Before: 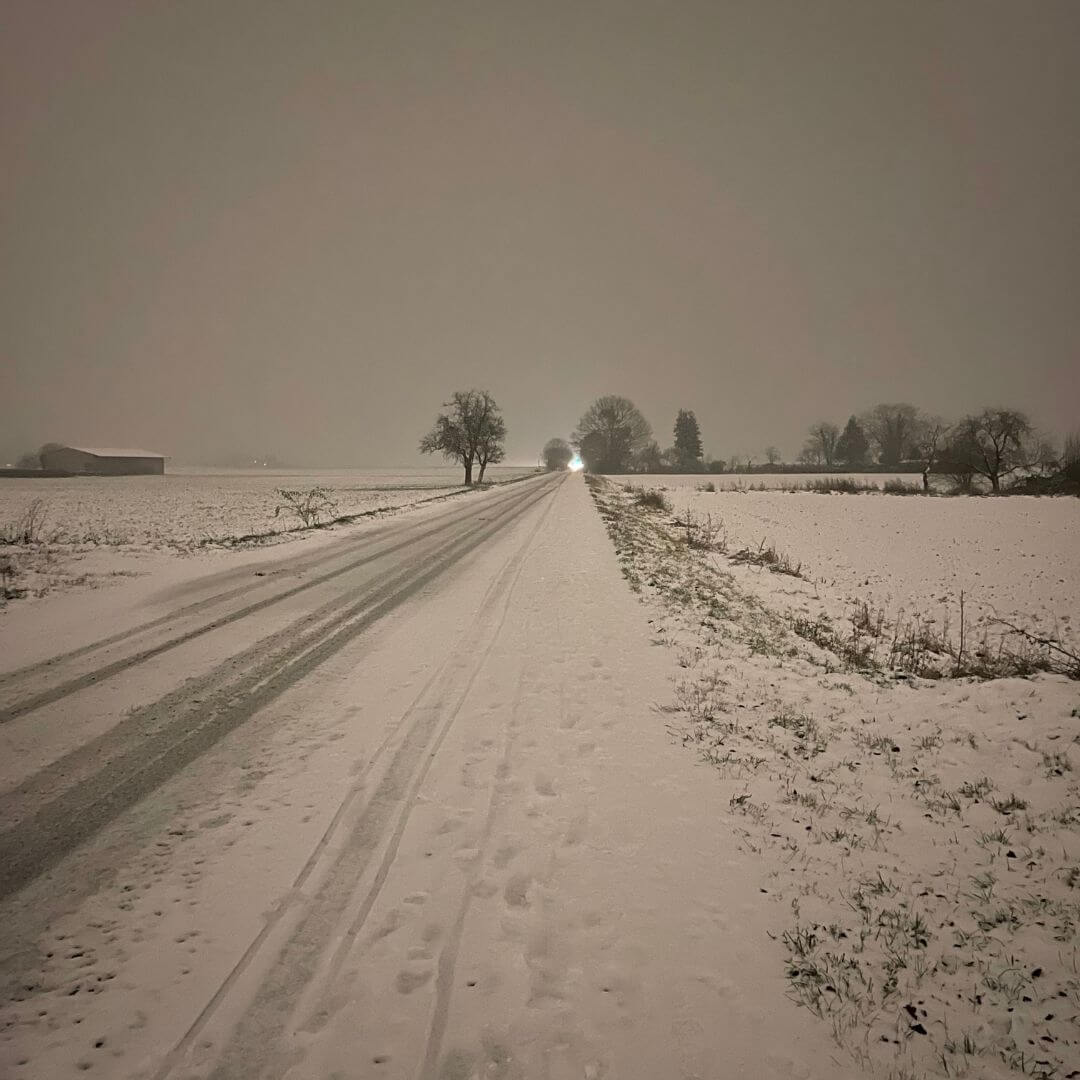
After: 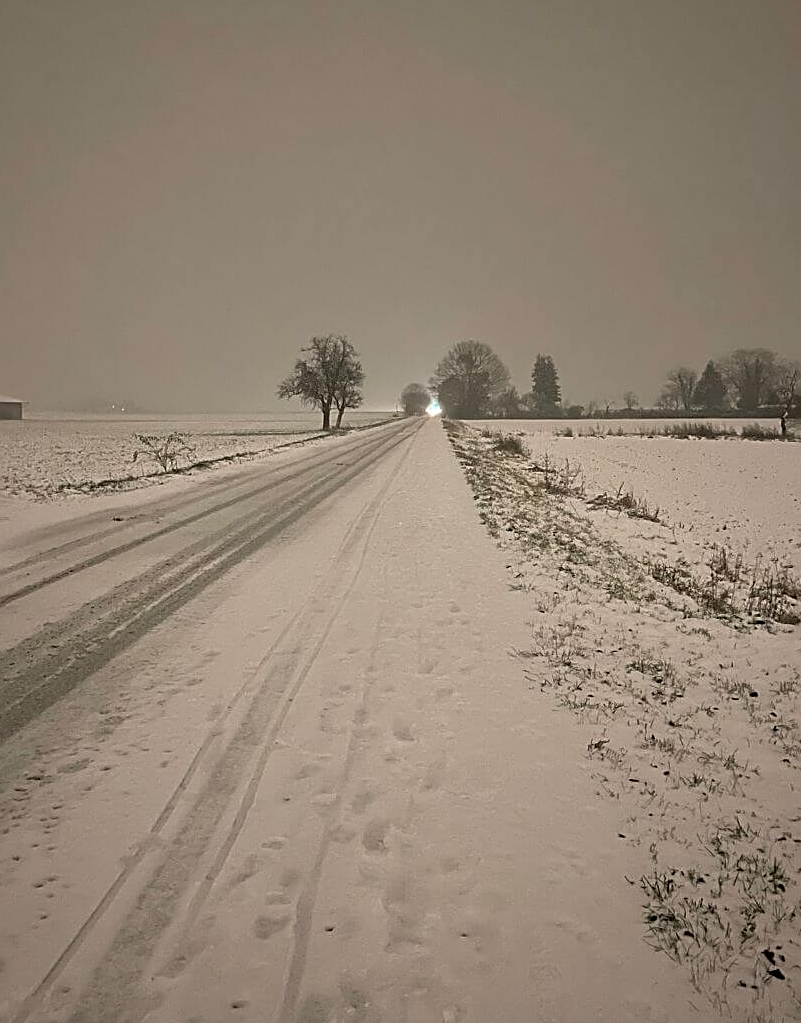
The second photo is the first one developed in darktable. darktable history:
crop and rotate: left 13.15%, top 5.251%, right 12.609%
sharpen: on, module defaults
shadows and highlights: shadows -10, white point adjustment 1.5, highlights 10
